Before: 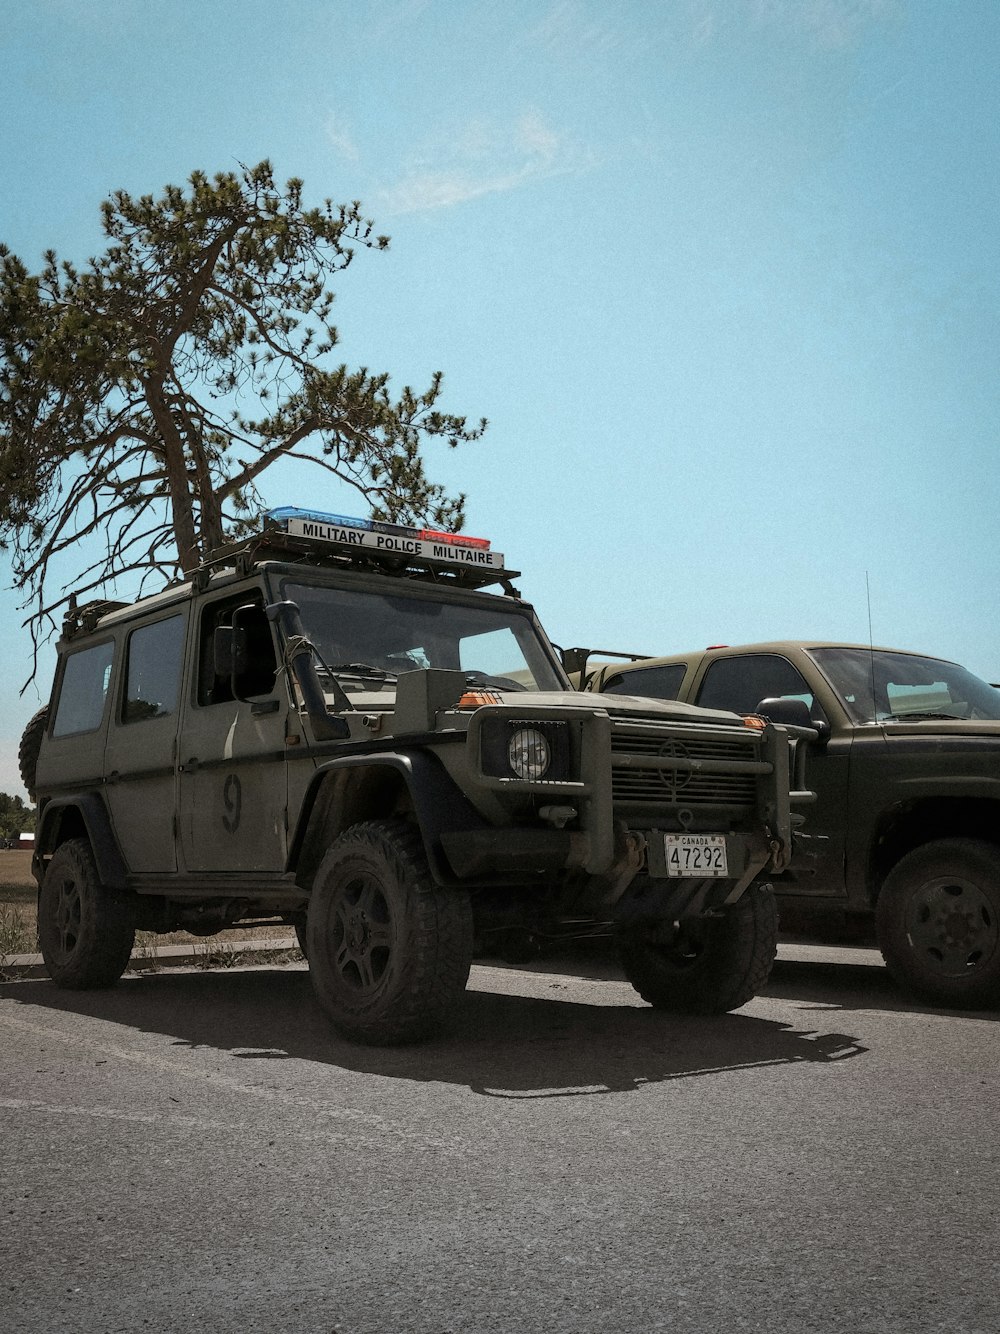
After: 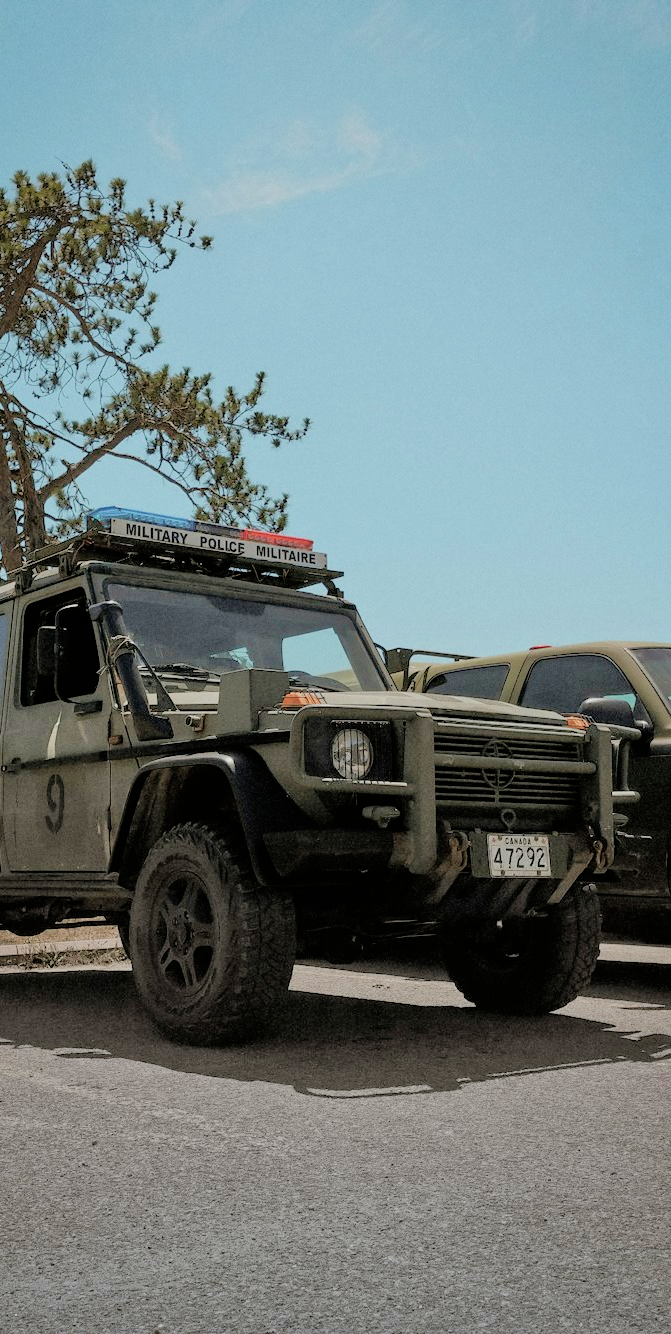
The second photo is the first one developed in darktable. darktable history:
crop and rotate: left 17.72%, right 15.16%
levels: levels [0, 0.492, 0.984]
filmic rgb: black relative exposure -7.65 EV, white relative exposure 4.56 EV, threshold 3.02 EV, hardness 3.61, enable highlight reconstruction true
tone equalizer: -7 EV 0.155 EV, -6 EV 0.616 EV, -5 EV 1.14 EV, -4 EV 1.36 EV, -3 EV 1.18 EV, -2 EV 0.6 EV, -1 EV 0.159 EV
velvia: on, module defaults
